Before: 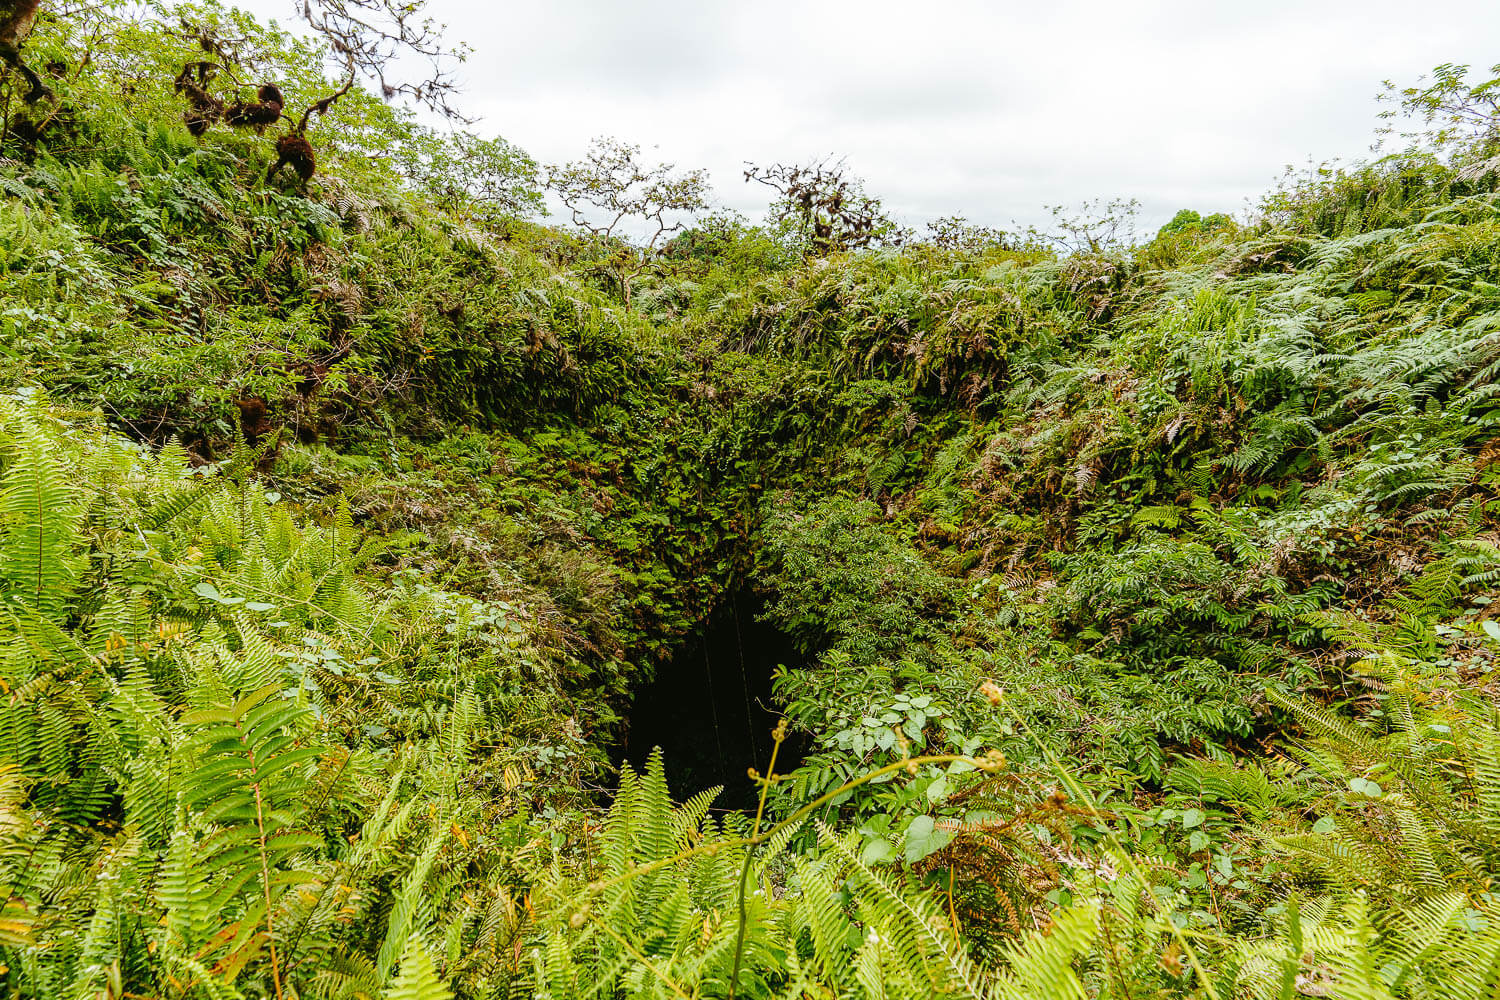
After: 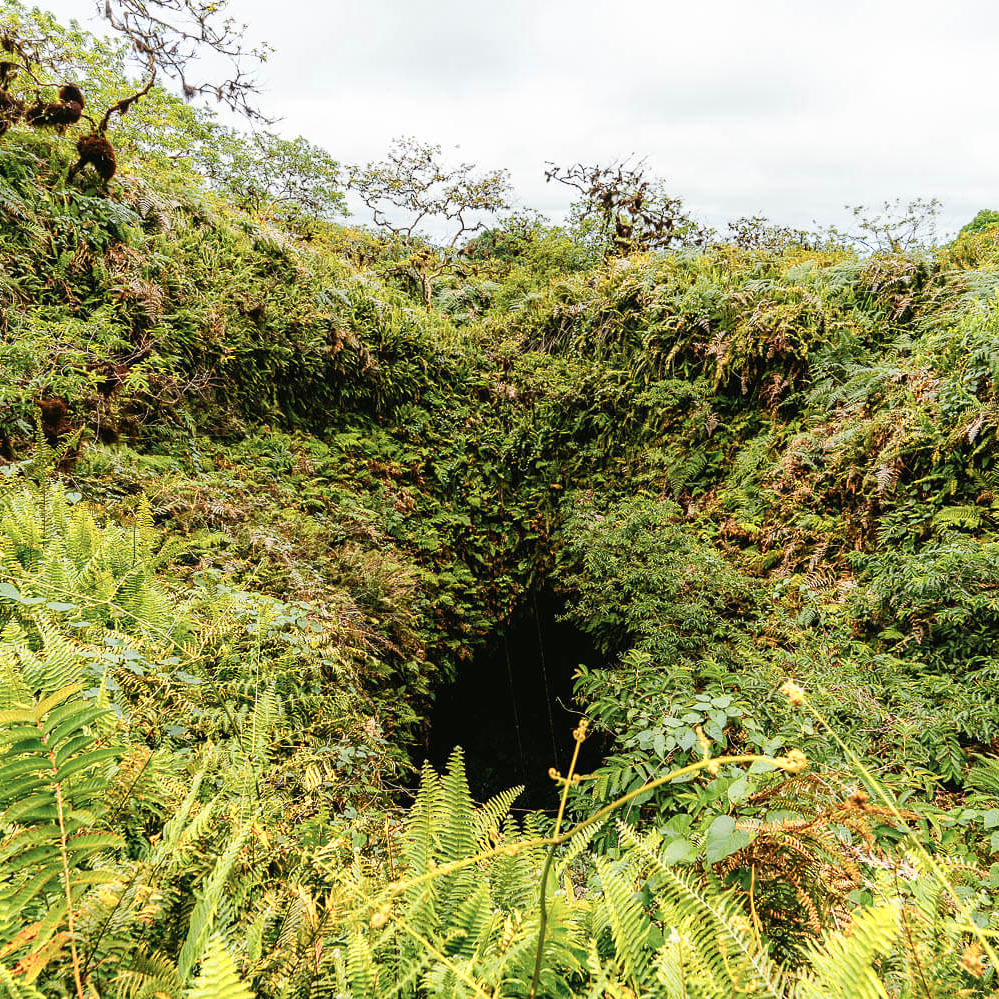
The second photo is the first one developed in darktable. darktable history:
color zones: curves: ch0 [(0.018, 0.548) (0.197, 0.654) (0.425, 0.447) (0.605, 0.658) (0.732, 0.579)]; ch1 [(0.105, 0.531) (0.224, 0.531) (0.386, 0.39) (0.618, 0.456) (0.732, 0.456) (0.956, 0.421)]; ch2 [(0.039, 0.583) (0.215, 0.465) (0.399, 0.544) (0.465, 0.548) (0.614, 0.447) (0.724, 0.43) (0.882, 0.623) (0.956, 0.632)]
rotate and perspective: automatic cropping original format, crop left 0, crop top 0
crop and rotate: left 13.342%, right 19.991%
